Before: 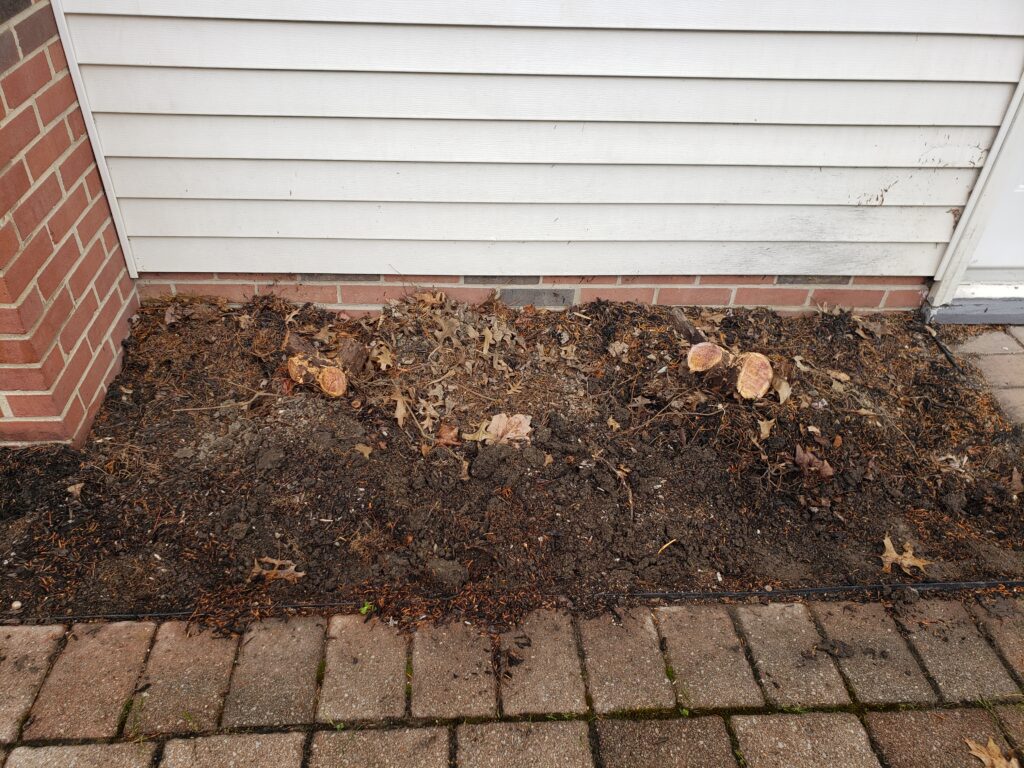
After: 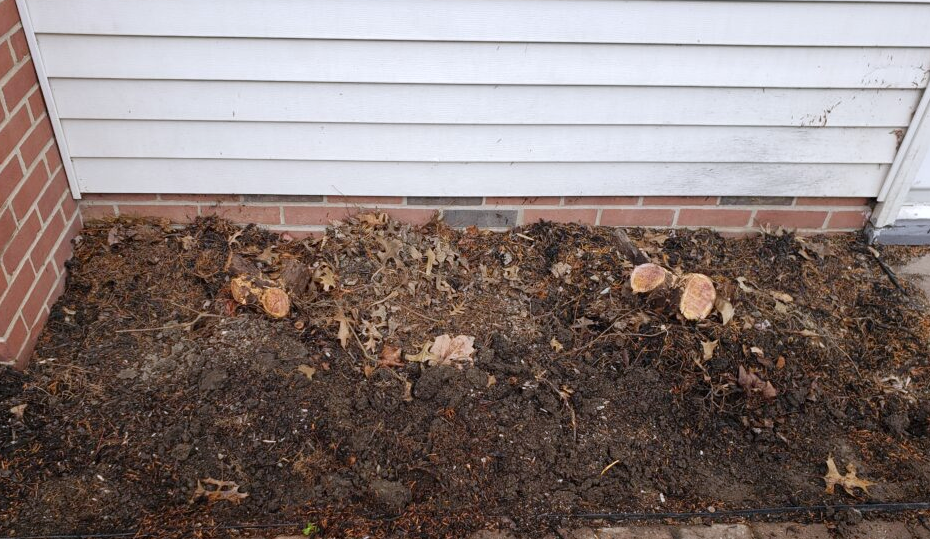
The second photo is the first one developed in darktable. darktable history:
white balance: red 0.984, blue 1.059
crop: left 5.596%, top 10.314%, right 3.534%, bottom 19.395%
